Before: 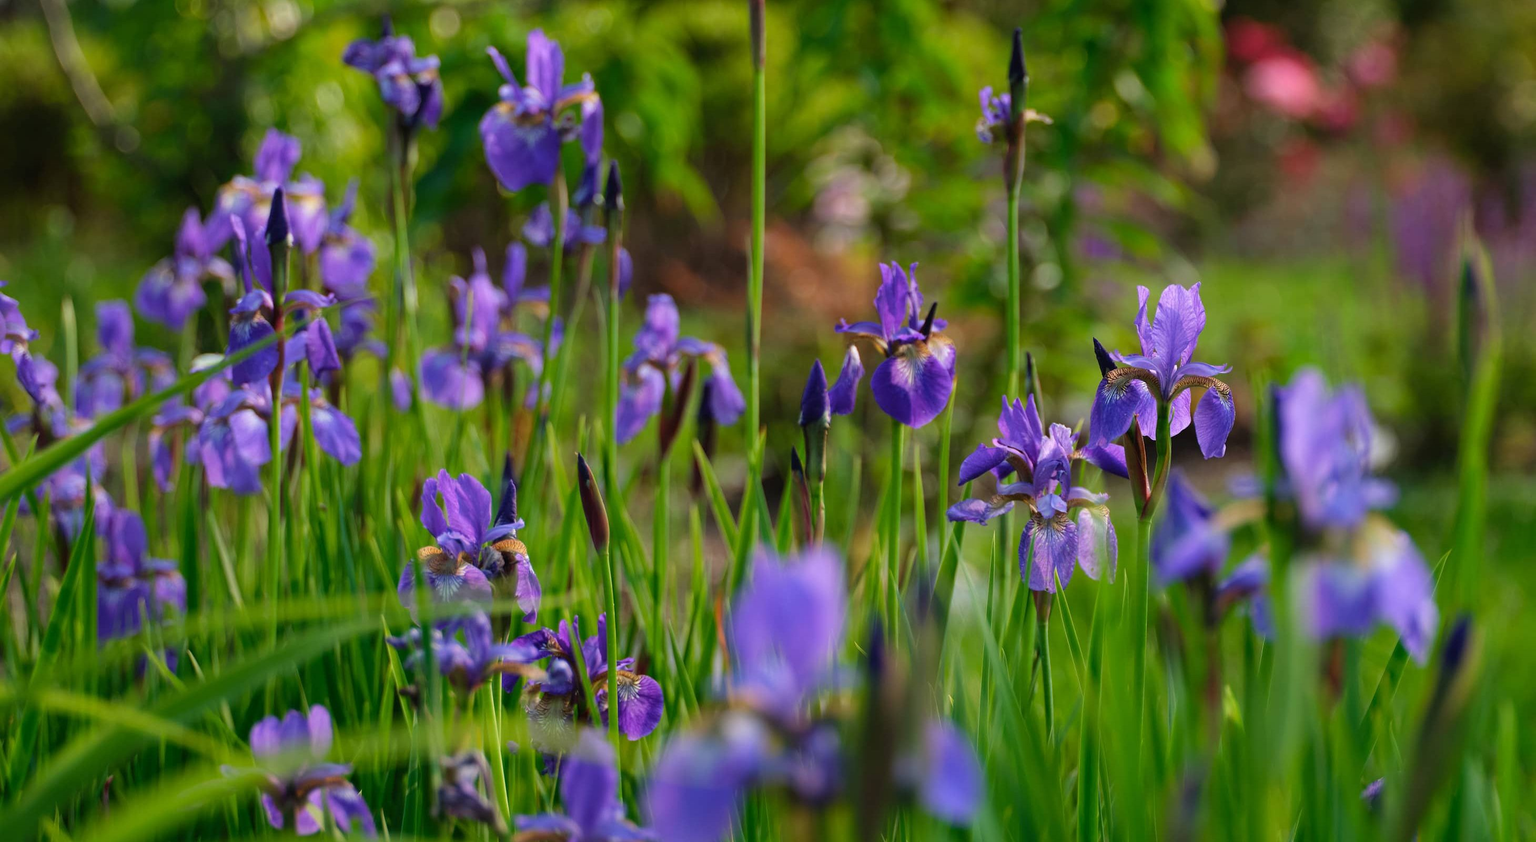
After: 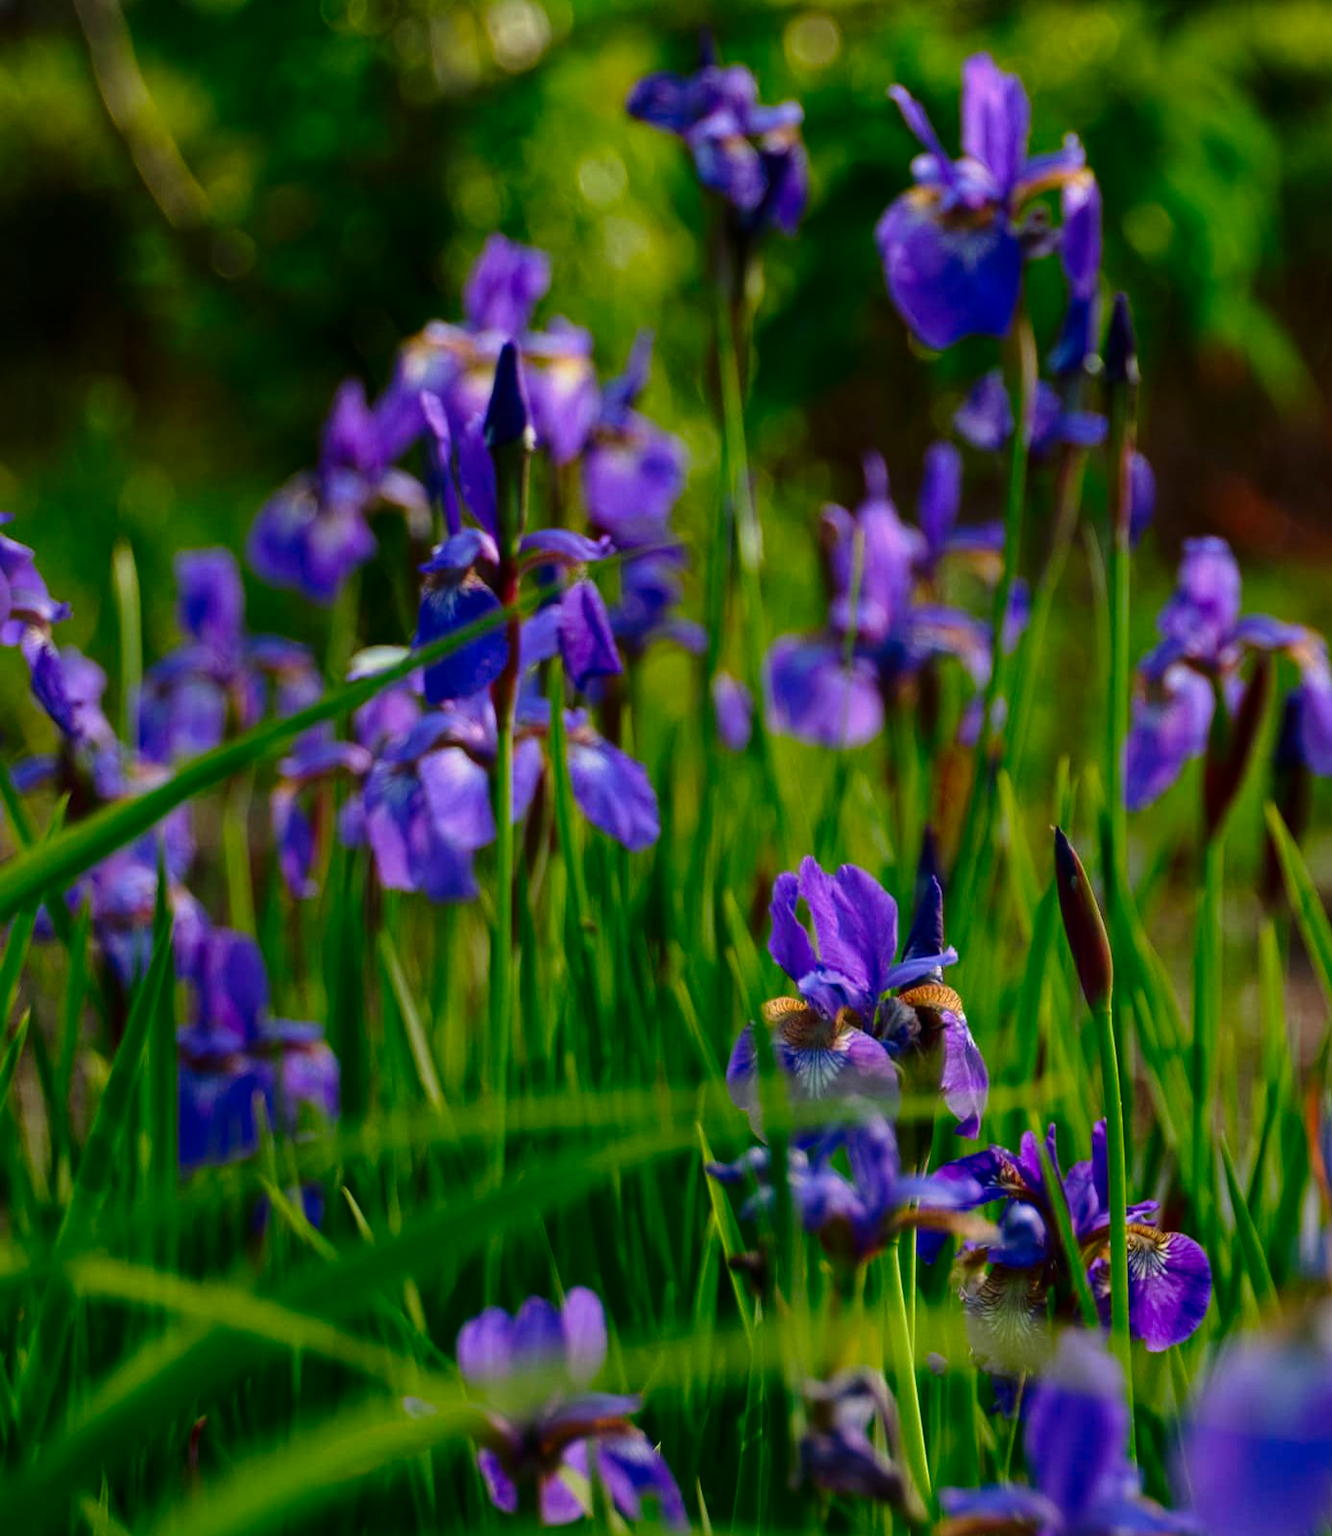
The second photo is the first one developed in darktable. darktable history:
exposure: black level correction 0, compensate highlight preservation false
contrast brightness saturation: contrast 0.12, brightness -0.117, saturation 0.201
tone curve: curves: ch0 [(0, 0) (0.058, 0.037) (0.214, 0.183) (0.304, 0.288) (0.561, 0.554) (0.687, 0.677) (0.768, 0.768) (0.858, 0.861) (0.987, 0.945)]; ch1 [(0, 0) (0.172, 0.123) (0.312, 0.296) (0.432, 0.448) (0.471, 0.469) (0.502, 0.5) (0.521, 0.505) (0.565, 0.569) (0.663, 0.663) (0.703, 0.721) (0.857, 0.917) (1, 1)]; ch2 [(0, 0) (0.411, 0.424) (0.485, 0.497) (0.502, 0.5) (0.517, 0.511) (0.556, 0.551) (0.626, 0.594) (0.709, 0.661) (1, 1)], preserve colors none
crop and rotate: left 0.027%, top 0%, right 52.453%
